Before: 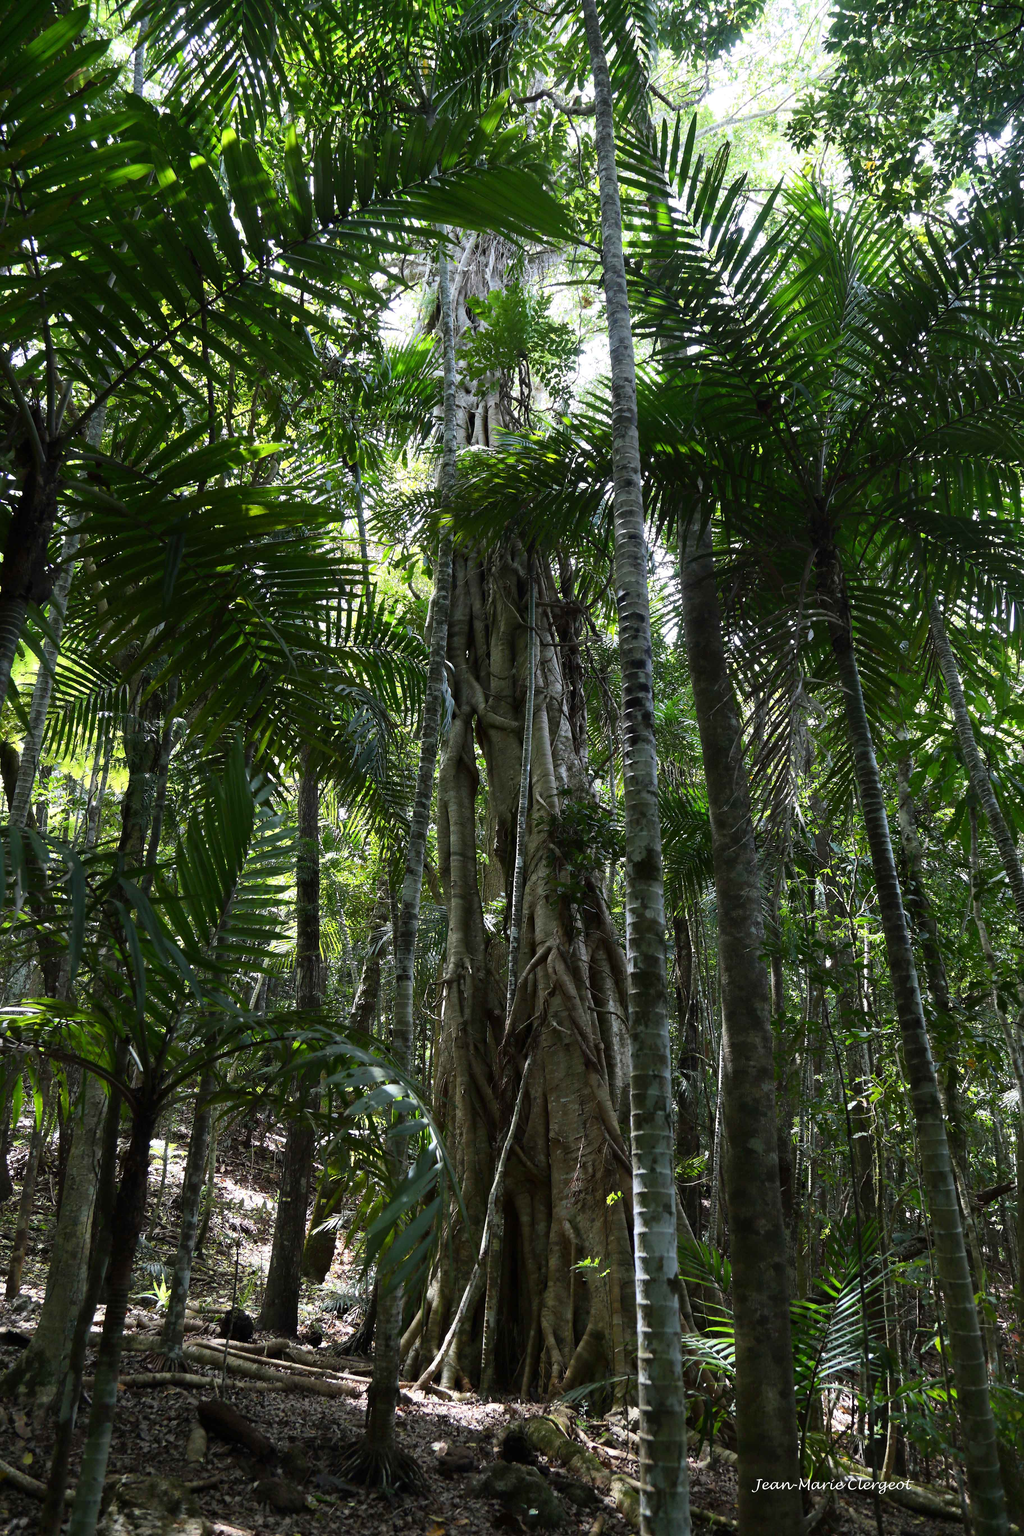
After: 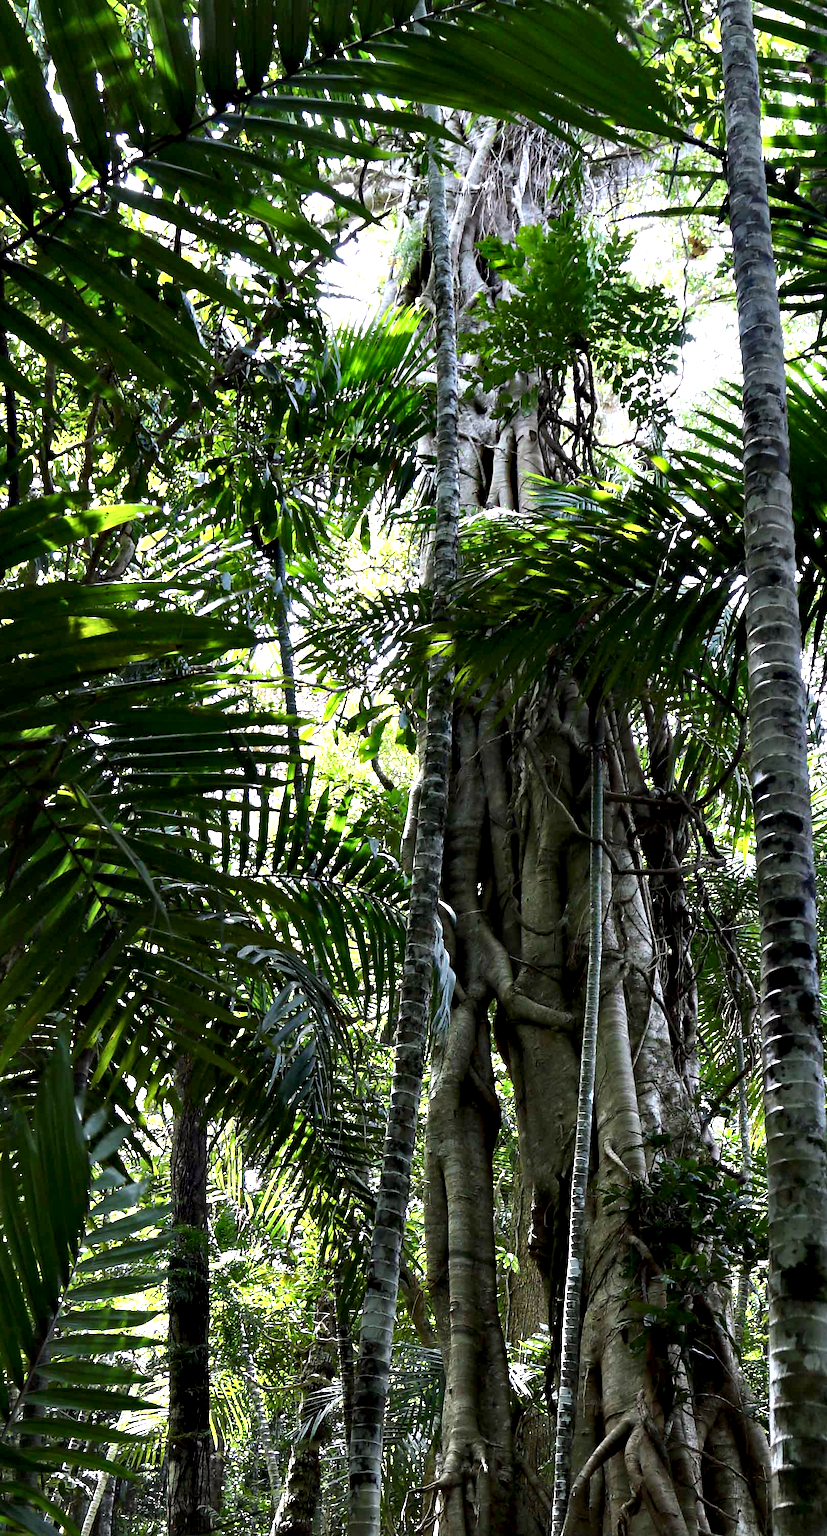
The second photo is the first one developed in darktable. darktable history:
crop: left 19.994%, top 10.869%, right 35.685%, bottom 34.304%
contrast equalizer: y [[0.6 ×6], [0.55 ×6], [0 ×6], [0 ×6], [0 ×6]]
